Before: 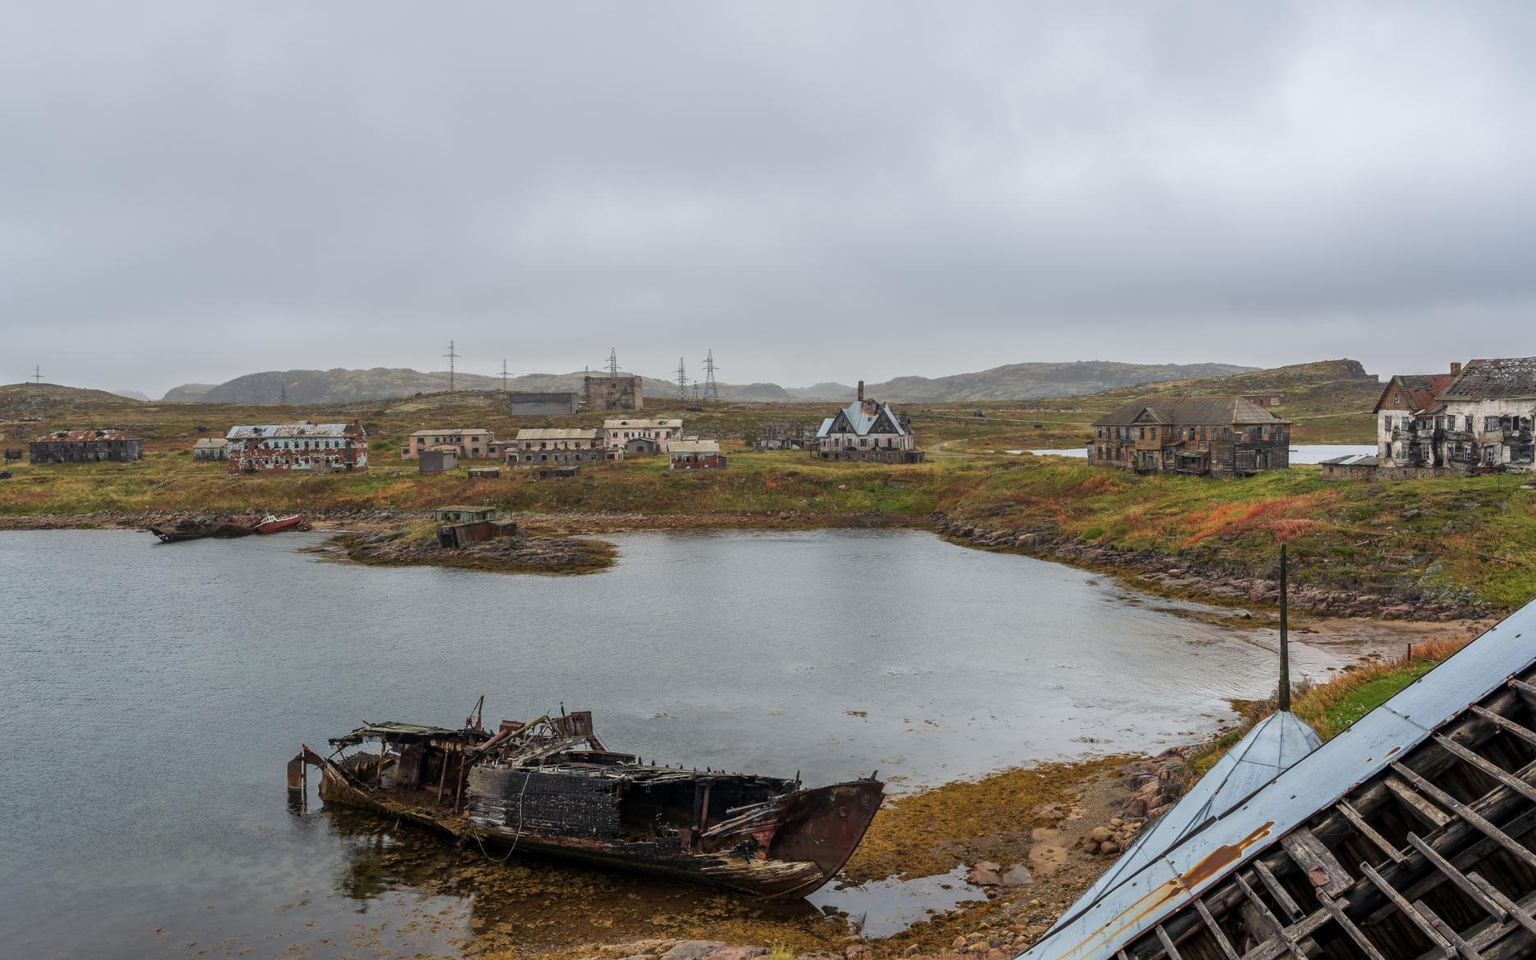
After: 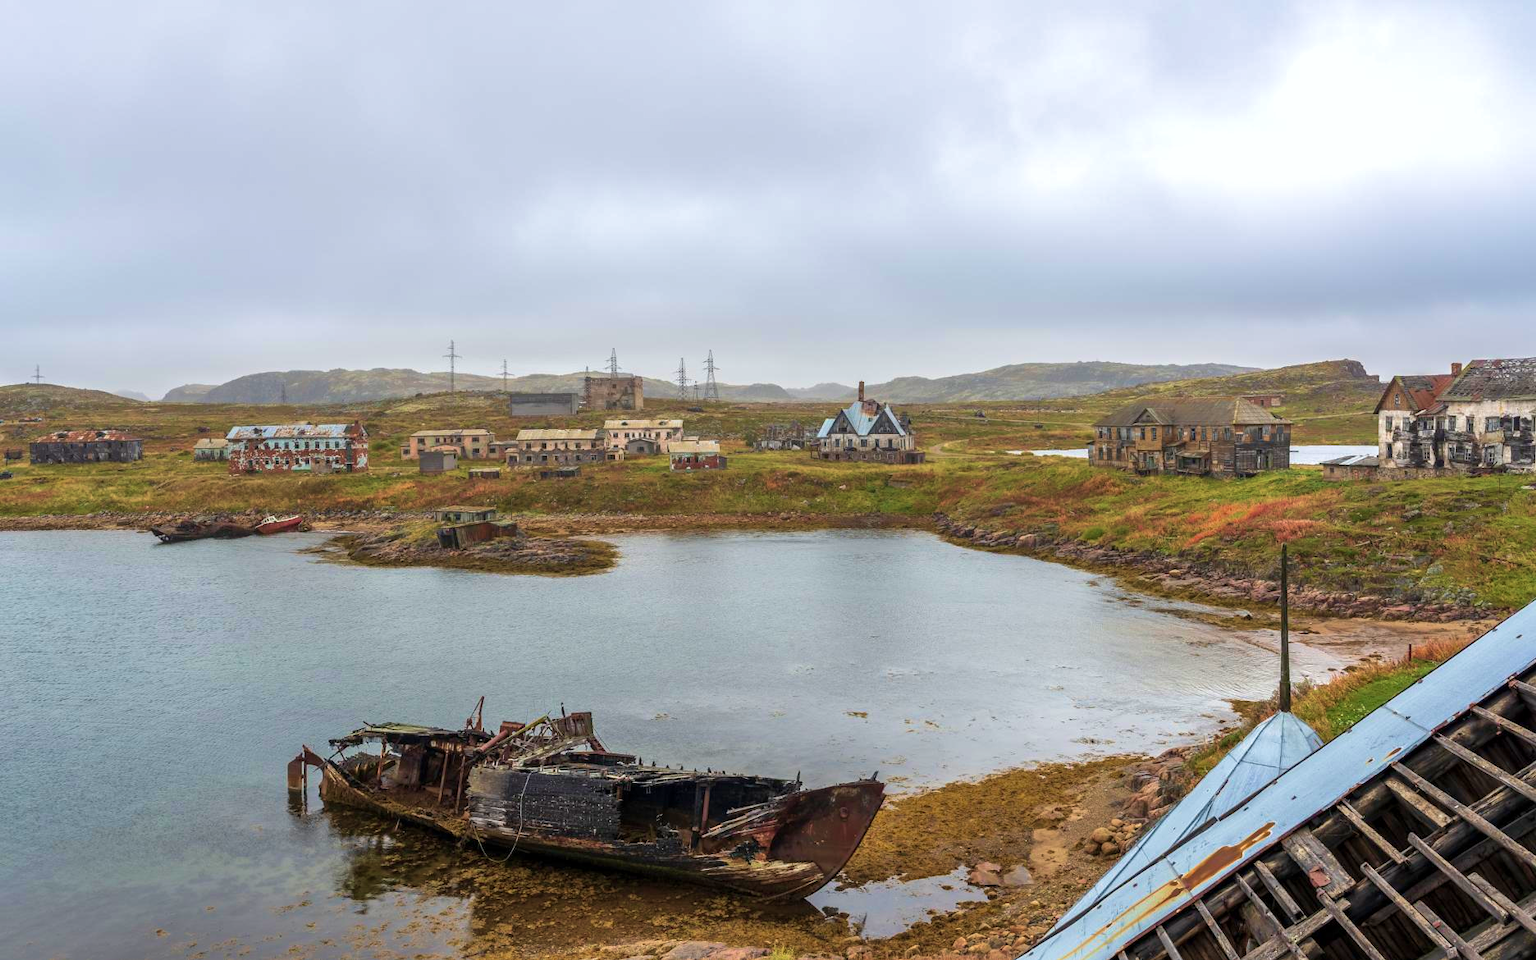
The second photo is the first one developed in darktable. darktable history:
velvia: strength 44.95%
exposure: exposure 0.569 EV, compensate highlight preservation false
shadows and highlights: shadows 24.84, white point adjustment -2.89, highlights -29.93
